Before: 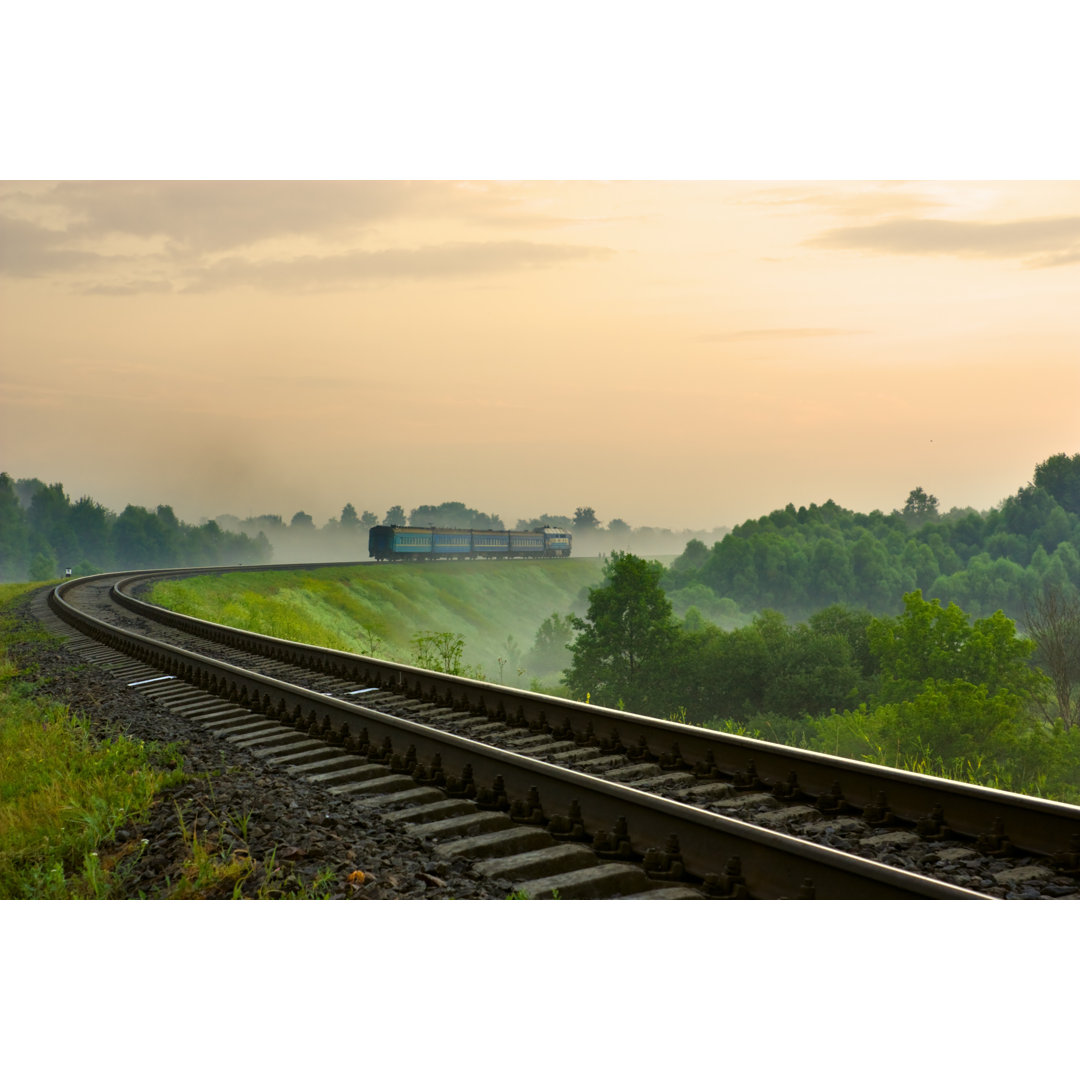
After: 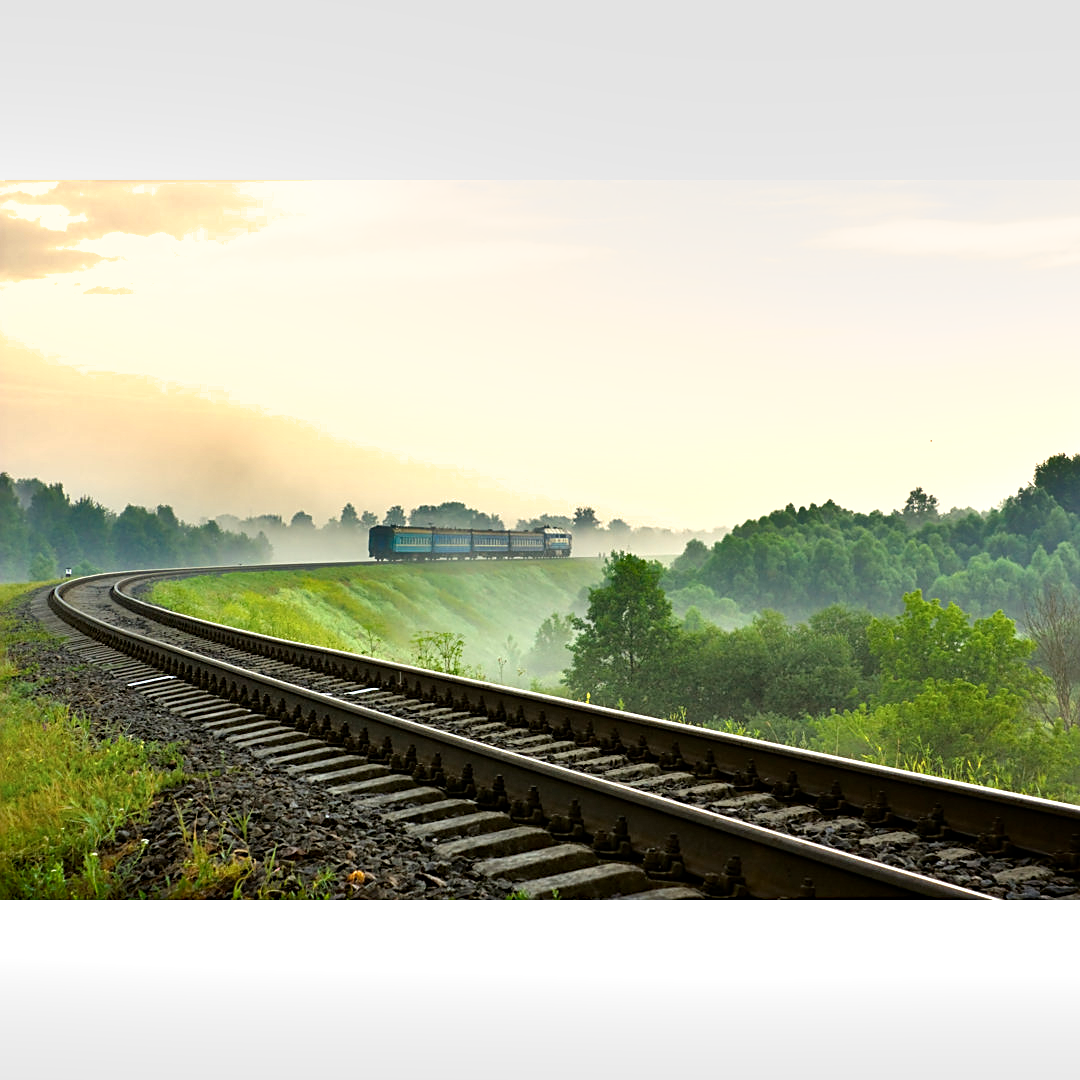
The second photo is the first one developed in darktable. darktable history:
shadows and highlights: low approximation 0.01, soften with gaussian
sharpen: on, module defaults
tone equalizer: -8 EV -0.721 EV, -7 EV -0.71 EV, -6 EV -0.596 EV, -5 EV -0.414 EV, -3 EV 0.382 EV, -2 EV 0.6 EV, -1 EV 0.692 EV, +0 EV 0.767 EV
